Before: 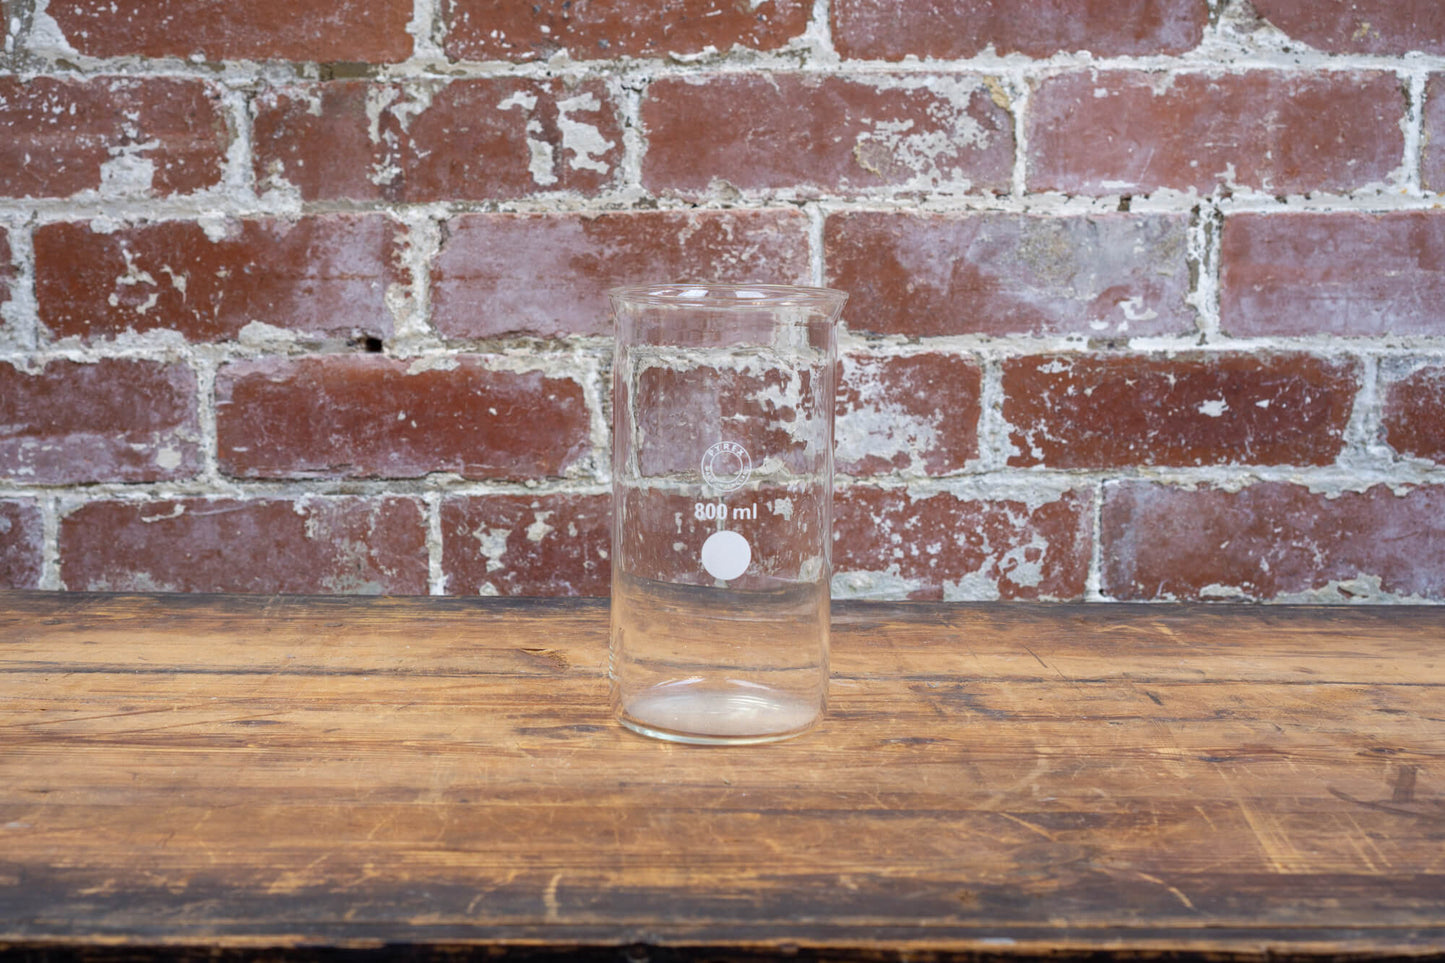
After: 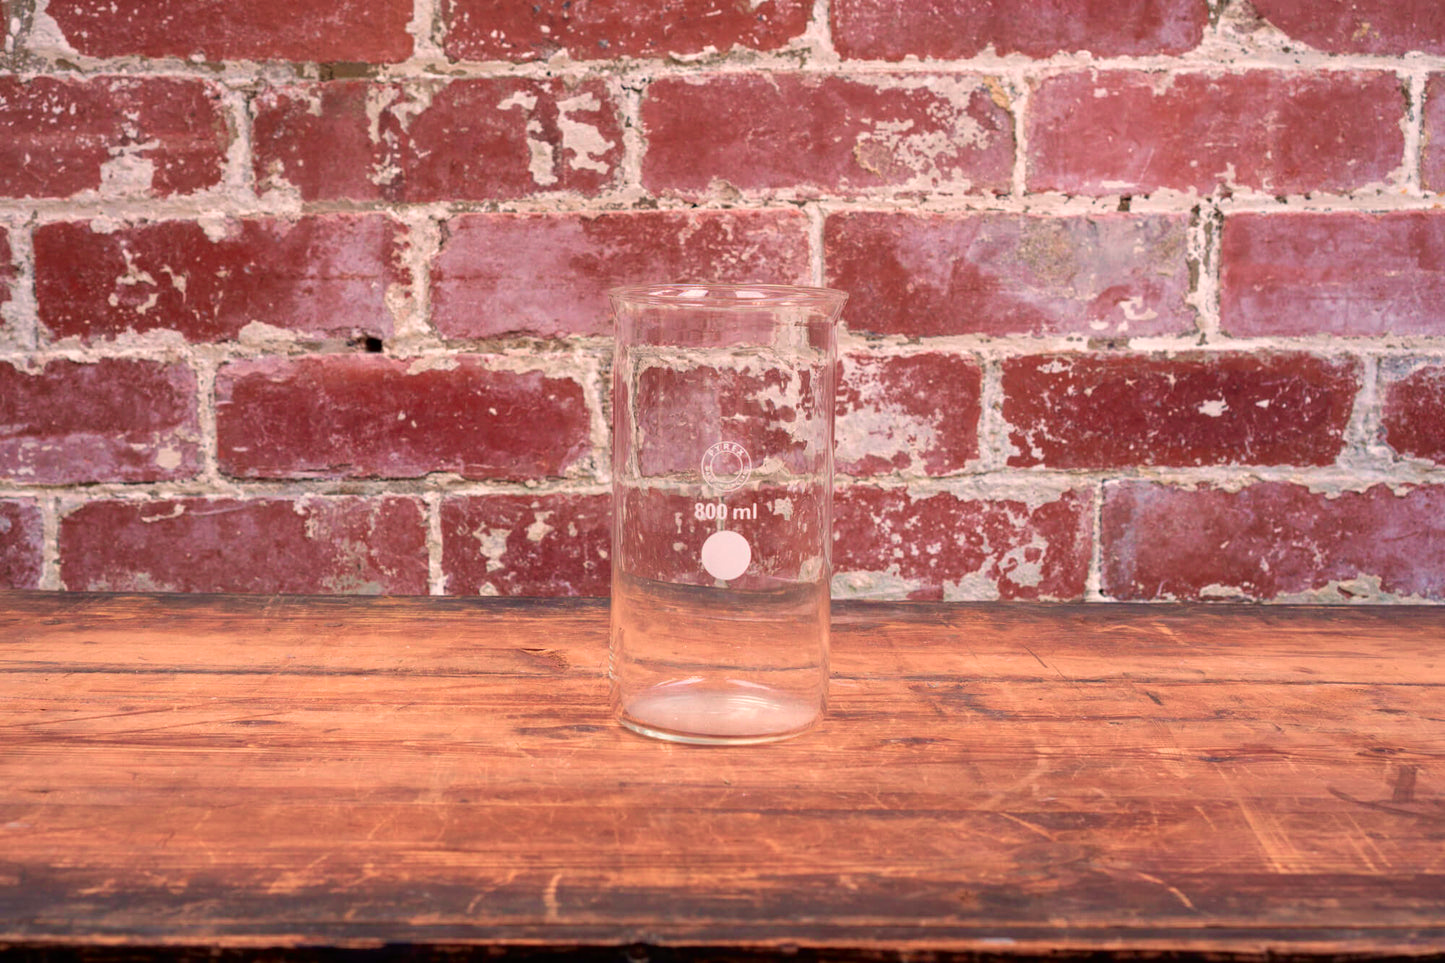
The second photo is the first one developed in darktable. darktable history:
velvia: on, module defaults
white balance: red 1.127, blue 0.943
tone curve: curves: ch0 [(0, 0) (0.059, 0.027) (0.162, 0.125) (0.304, 0.279) (0.547, 0.532) (0.828, 0.815) (1, 0.983)]; ch1 [(0, 0) (0.23, 0.166) (0.34, 0.298) (0.371, 0.334) (0.435, 0.413) (0.477, 0.469) (0.499, 0.498) (0.529, 0.544) (0.559, 0.587) (0.743, 0.798) (1, 1)]; ch2 [(0, 0) (0.431, 0.414) (0.498, 0.503) (0.524, 0.531) (0.568, 0.567) (0.6, 0.597) (0.643, 0.631) (0.74, 0.721) (1, 1)], color space Lab, independent channels, preserve colors none
